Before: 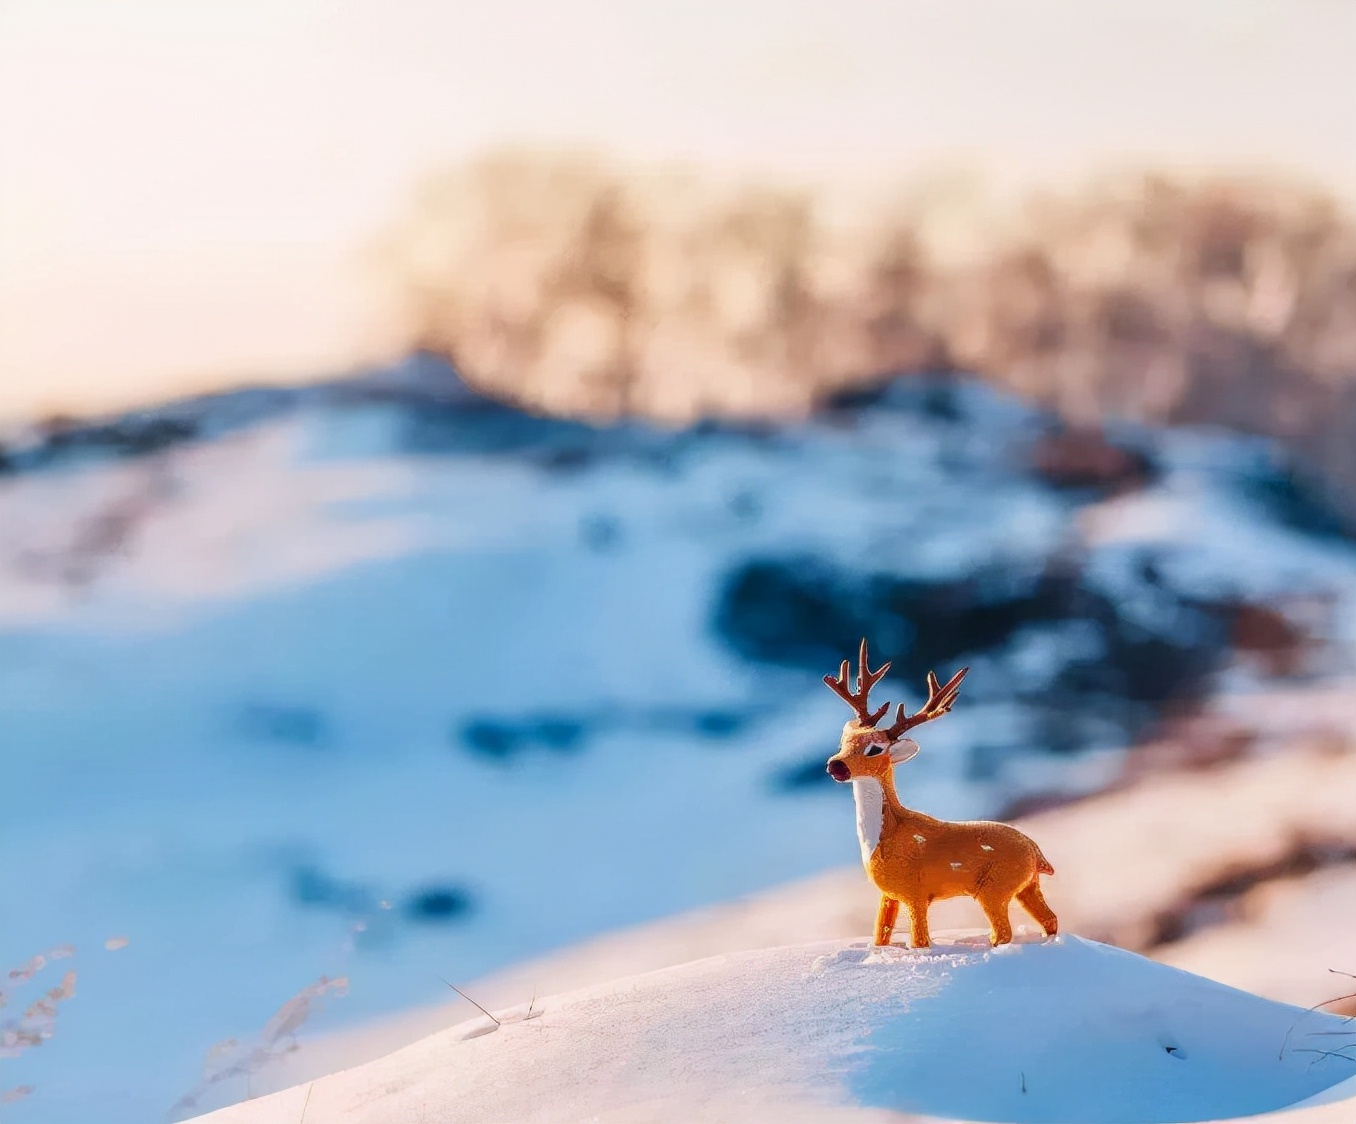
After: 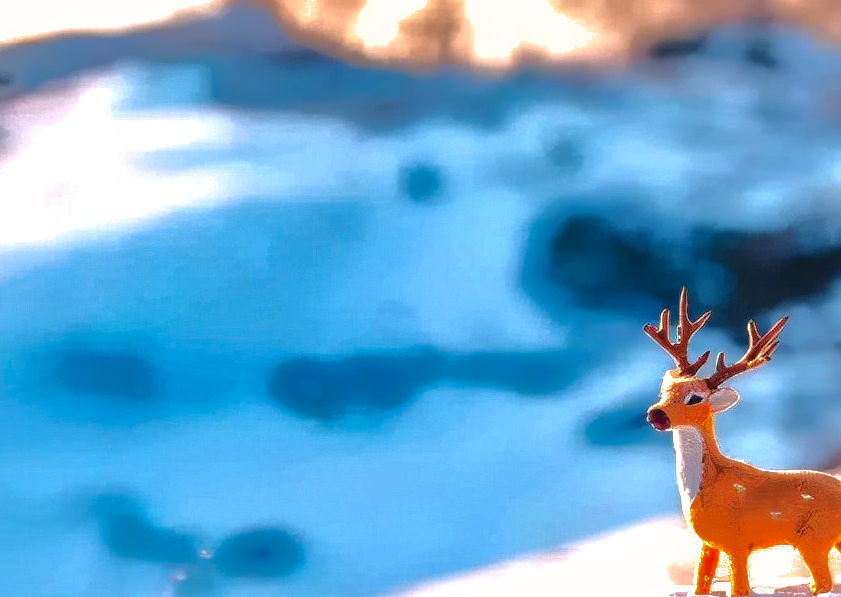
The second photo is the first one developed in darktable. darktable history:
exposure: exposure 0.785 EV, compensate highlight preservation false
crop: left 13.312%, top 31.28%, right 24.627%, bottom 15.582%
shadows and highlights: shadows -19.91, highlights -73.15
